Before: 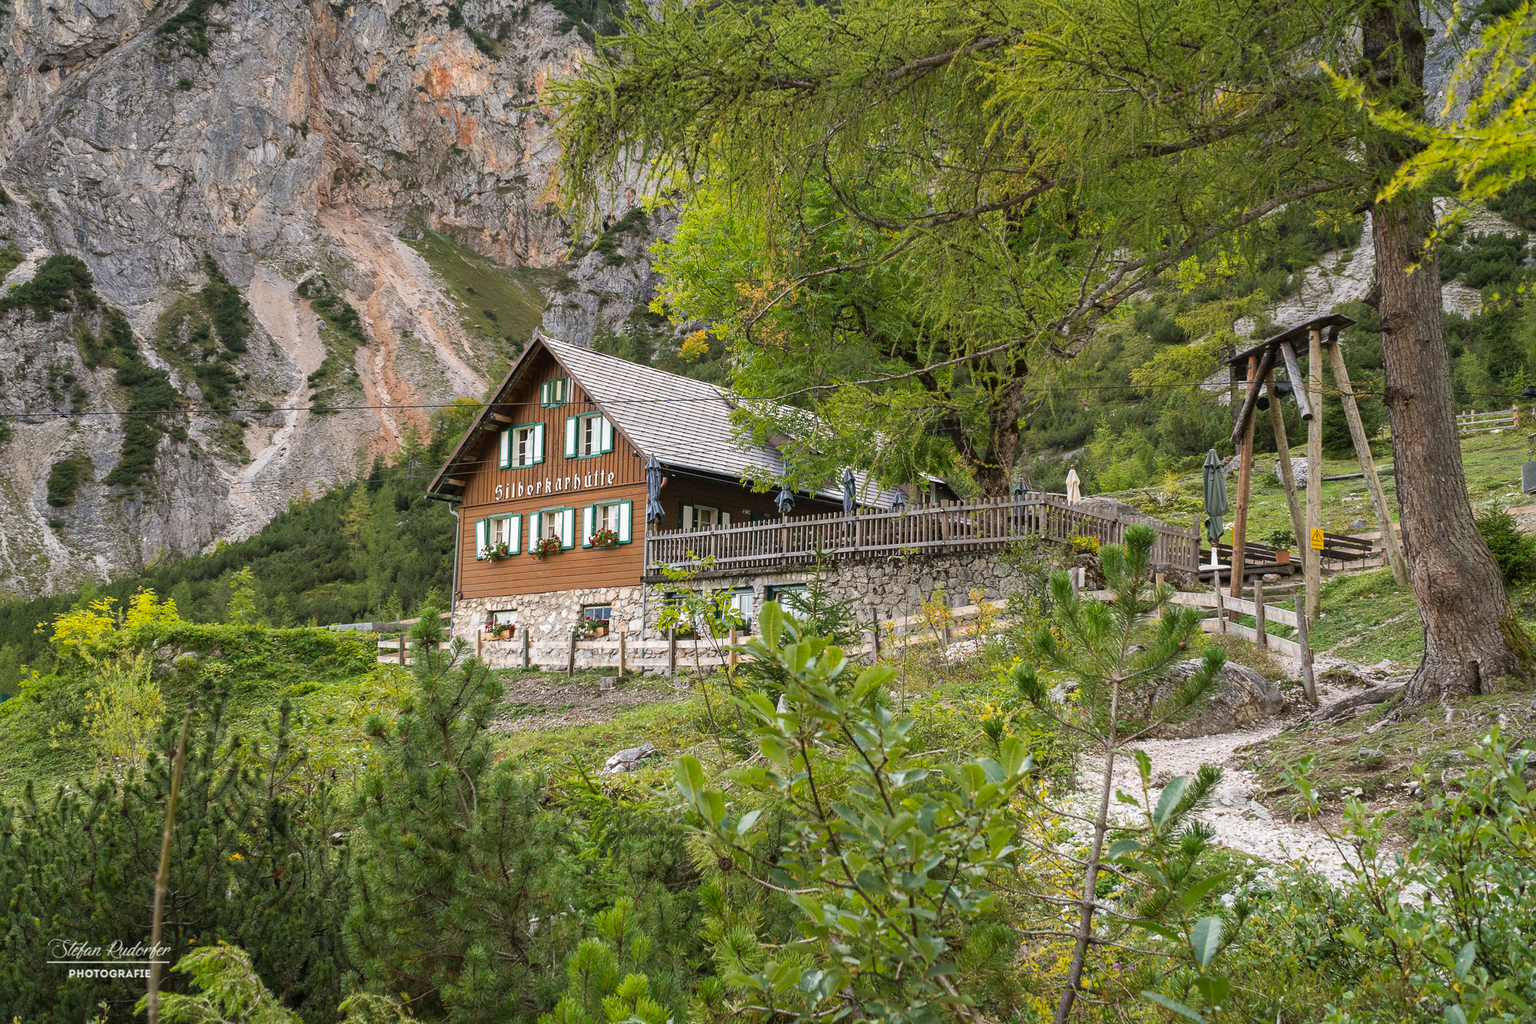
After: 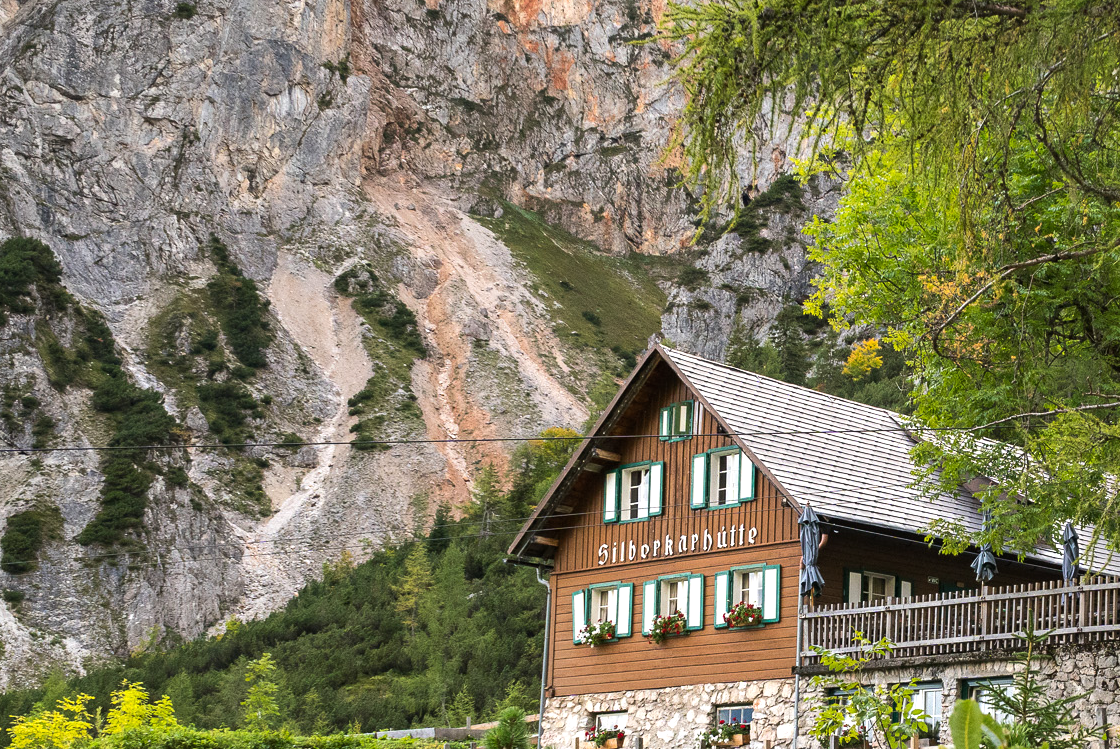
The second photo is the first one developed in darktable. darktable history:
tone equalizer: -8 EV -0.417 EV, -7 EV -0.389 EV, -6 EV -0.333 EV, -5 EV -0.222 EV, -3 EV 0.222 EV, -2 EV 0.333 EV, -1 EV 0.389 EV, +0 EV 0.417 EV, edges refinement/feathering 500, mask exposure compensation -1.57 EV, preserve details no
crop and rotate: left 3.047%, top 7.509%, right 42.236%, bottom 37.598%
